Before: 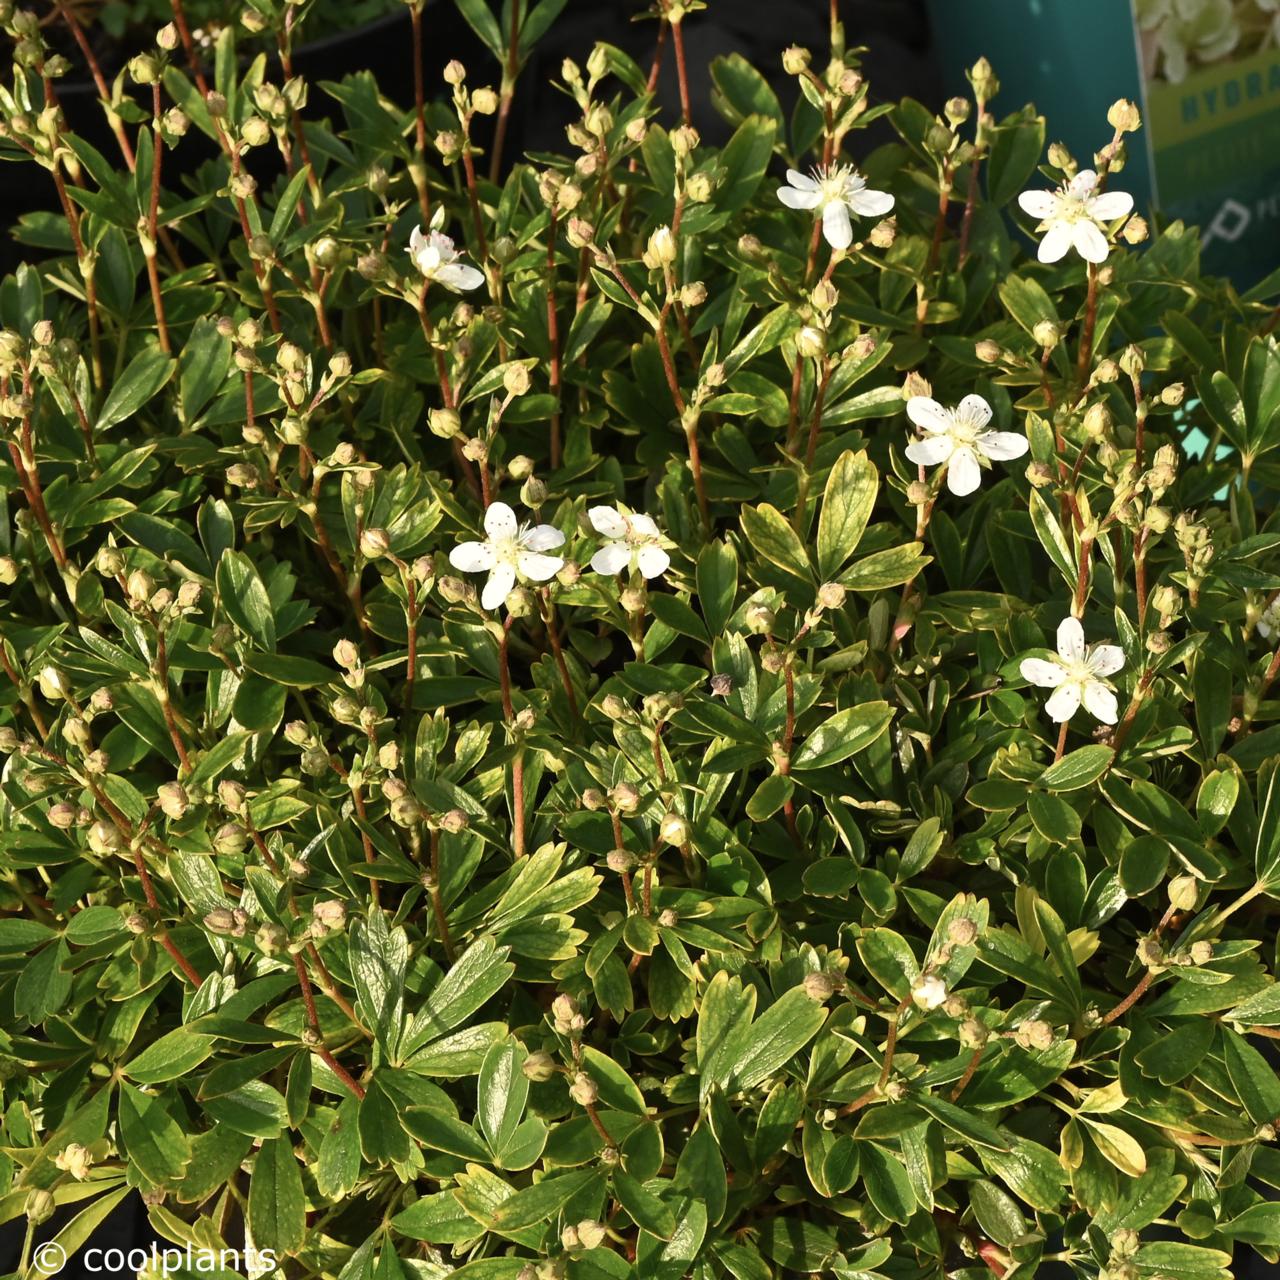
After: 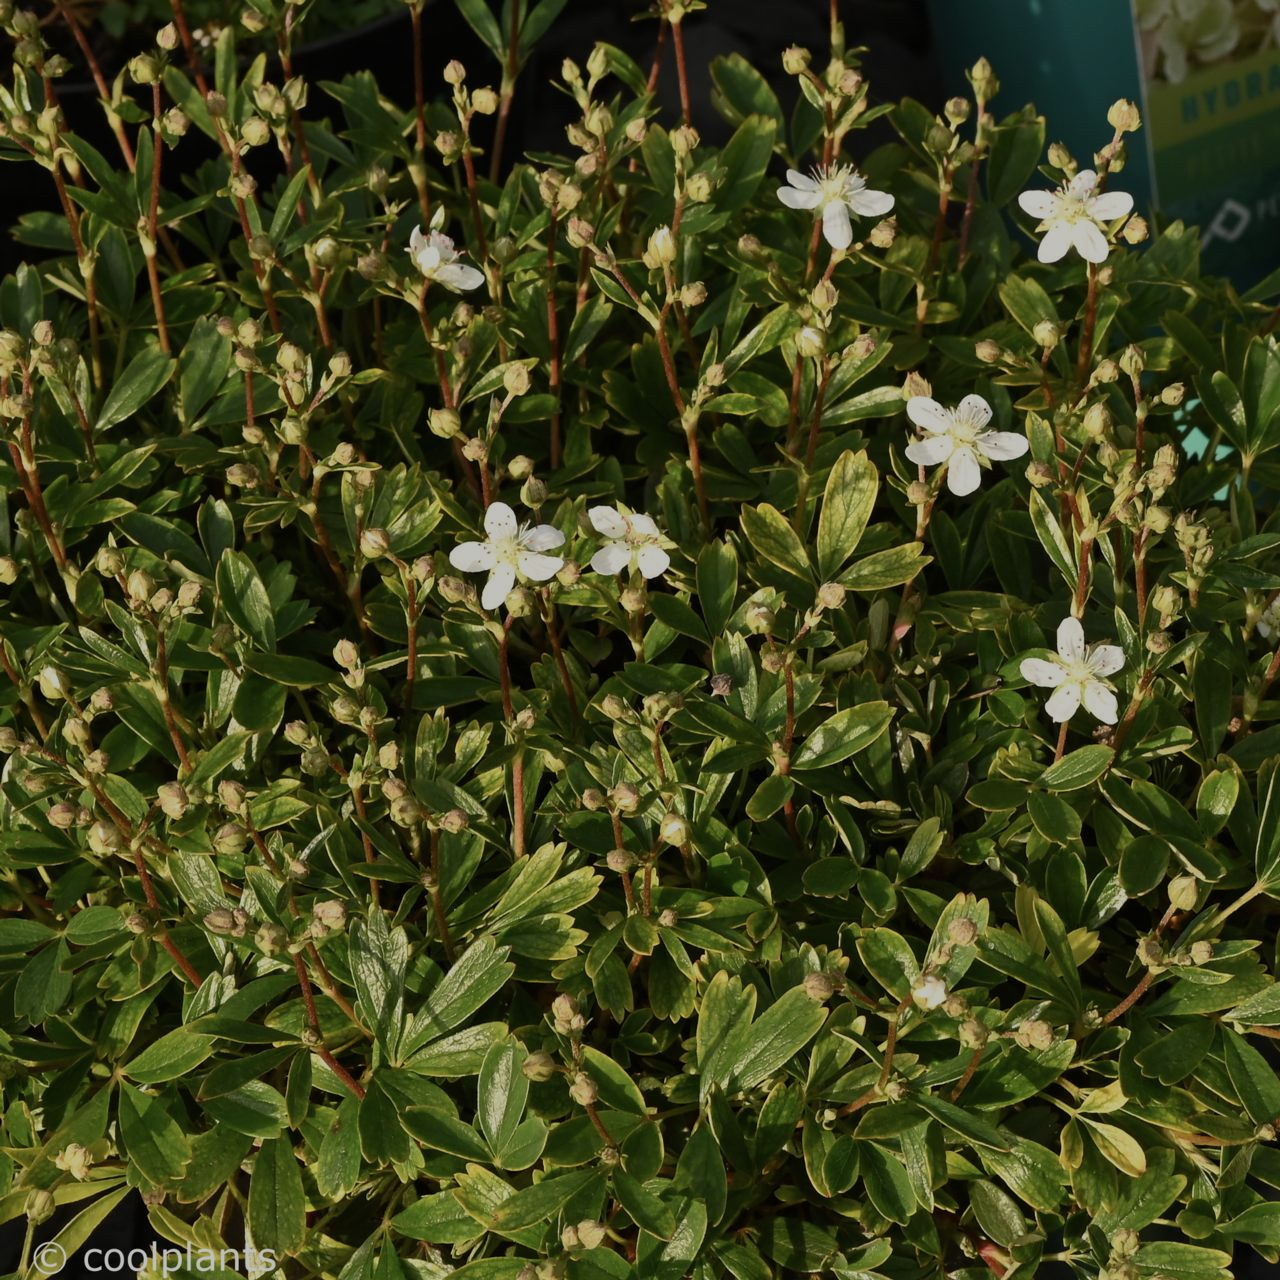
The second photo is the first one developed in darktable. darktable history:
exposure: exposure -0.912 EV, compensate highlight preservation false
